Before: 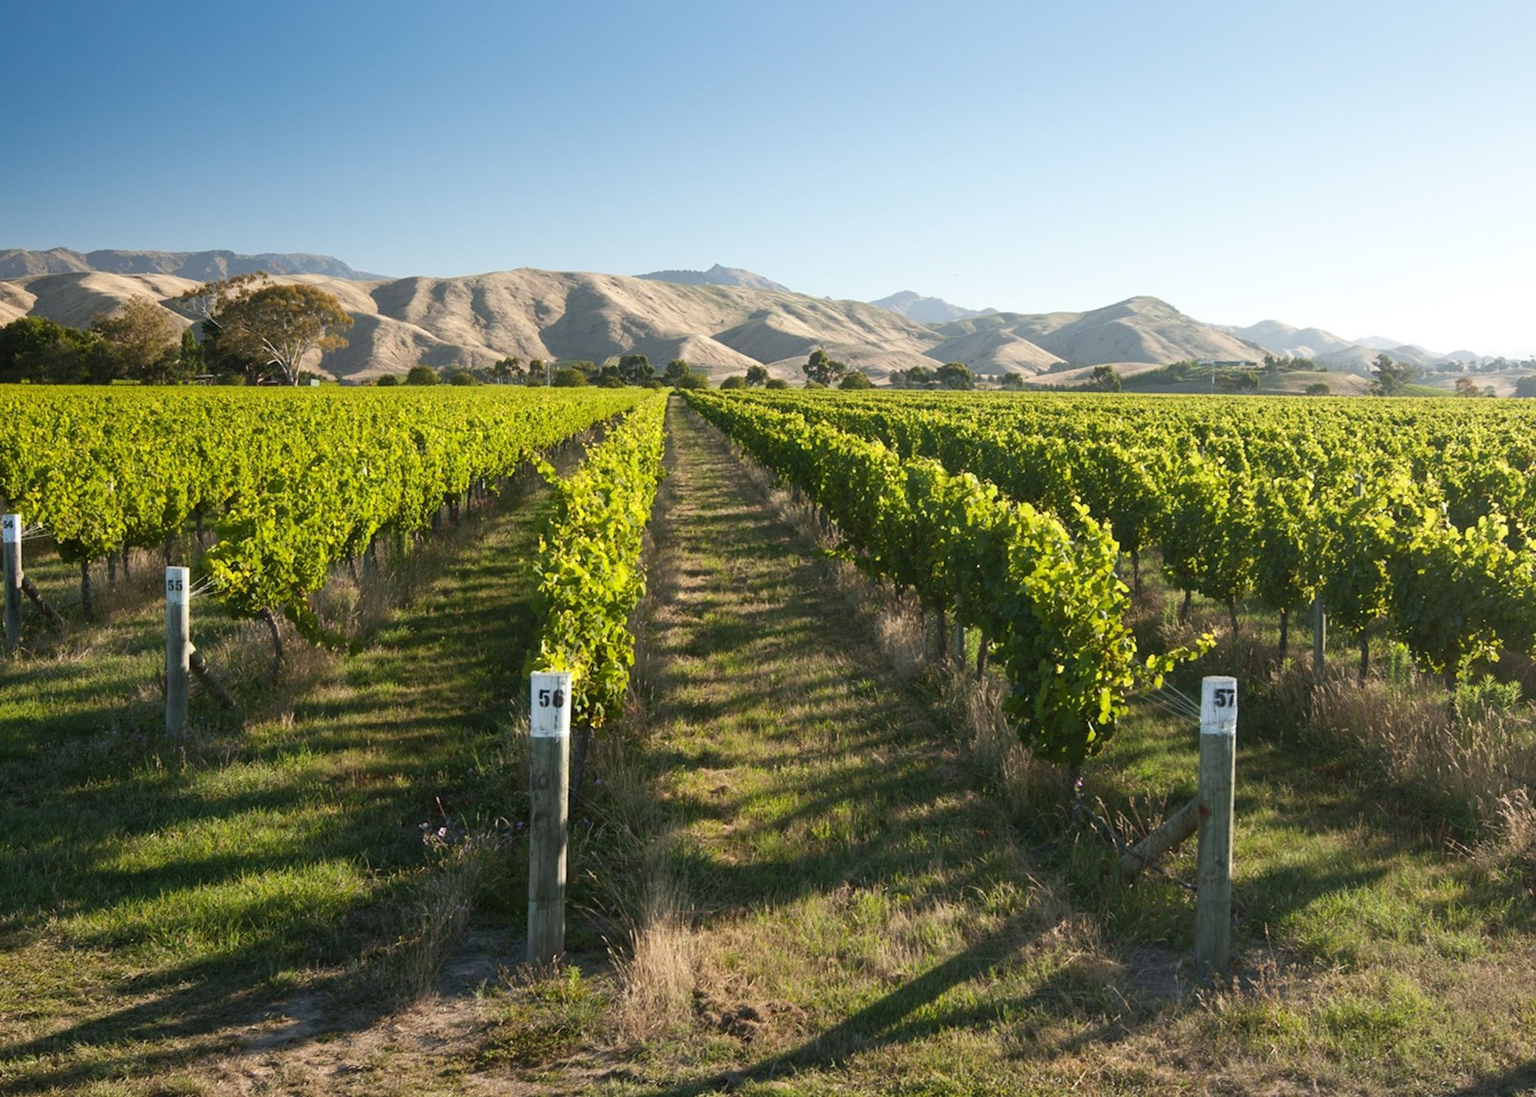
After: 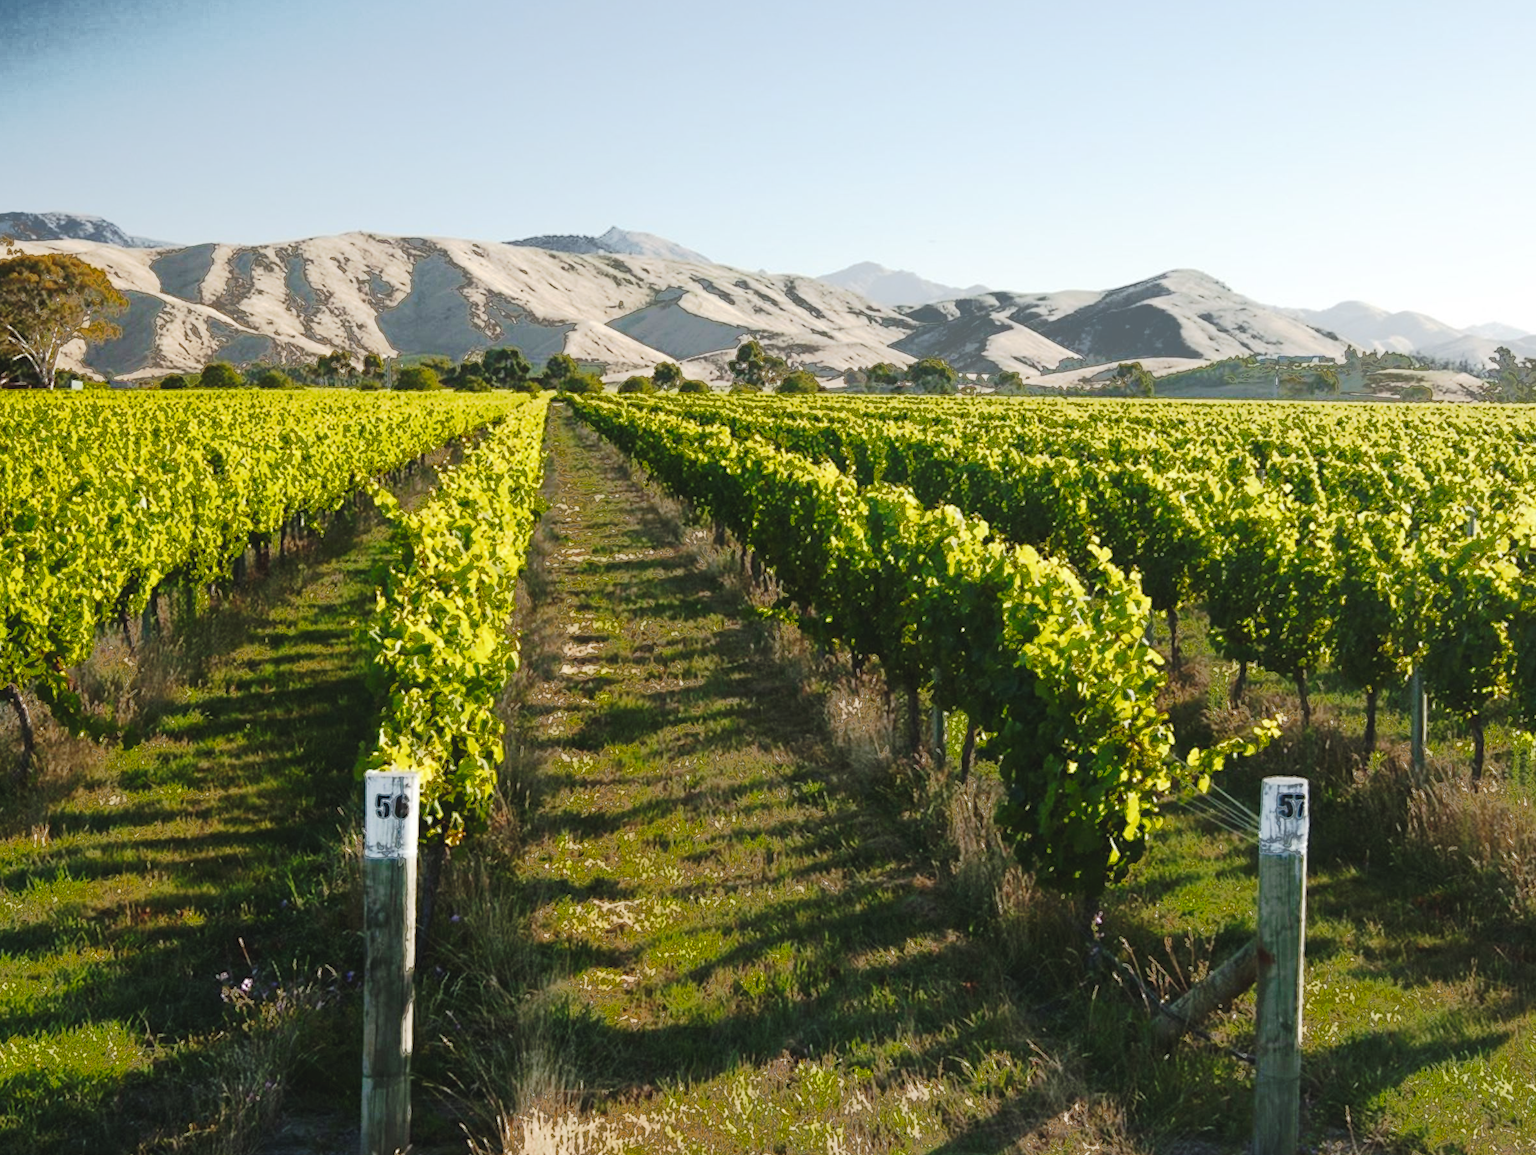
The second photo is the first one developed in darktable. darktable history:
tone curve: curves: ch0 [(0, 0) (0.003, 0.054) (0.011, 0.057) (0.025, 0.056) (0.044, 0.062) (0.069, 0.071) (0.1, 0.088) (0.136, 0.111) (0.177, 0.146) (0.224, 0.19) (0.277, 0.261) (0.335, 0.363) (0.399, 0.458) (0.468, 0.562) (0.543, 0.653) (0.623, 0.725) (0.709, 0.801) (0.801, 0.853) (0.898, 0.915) (1, 1)], preserve colors none
crop: left 16.768%, top 8.653%, right 8.362%, bottom 12.485%
fill light: exposure -0.73 EV, center 0.69, width 2.2
